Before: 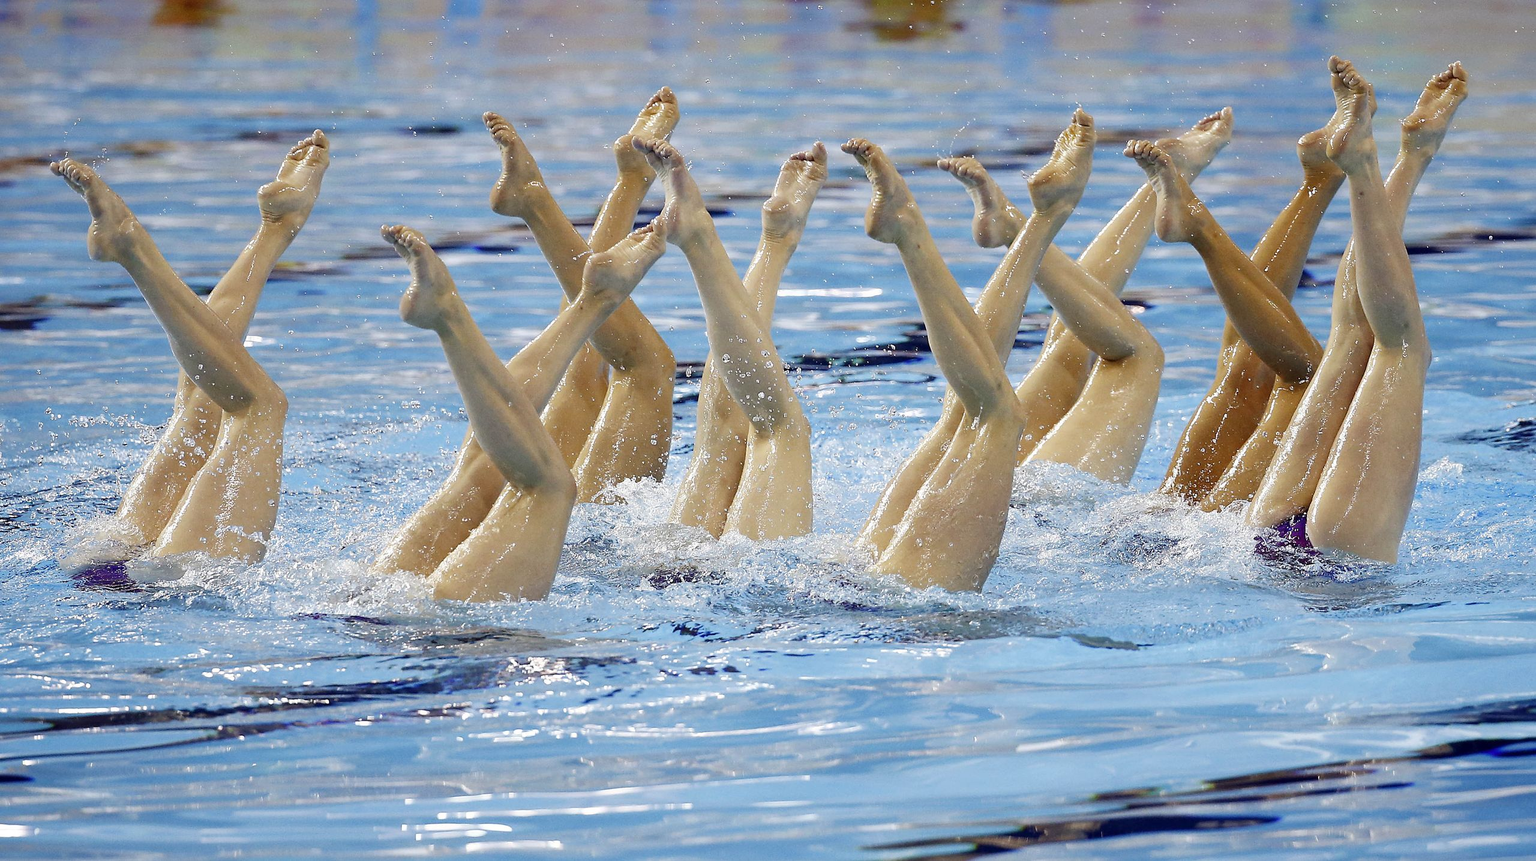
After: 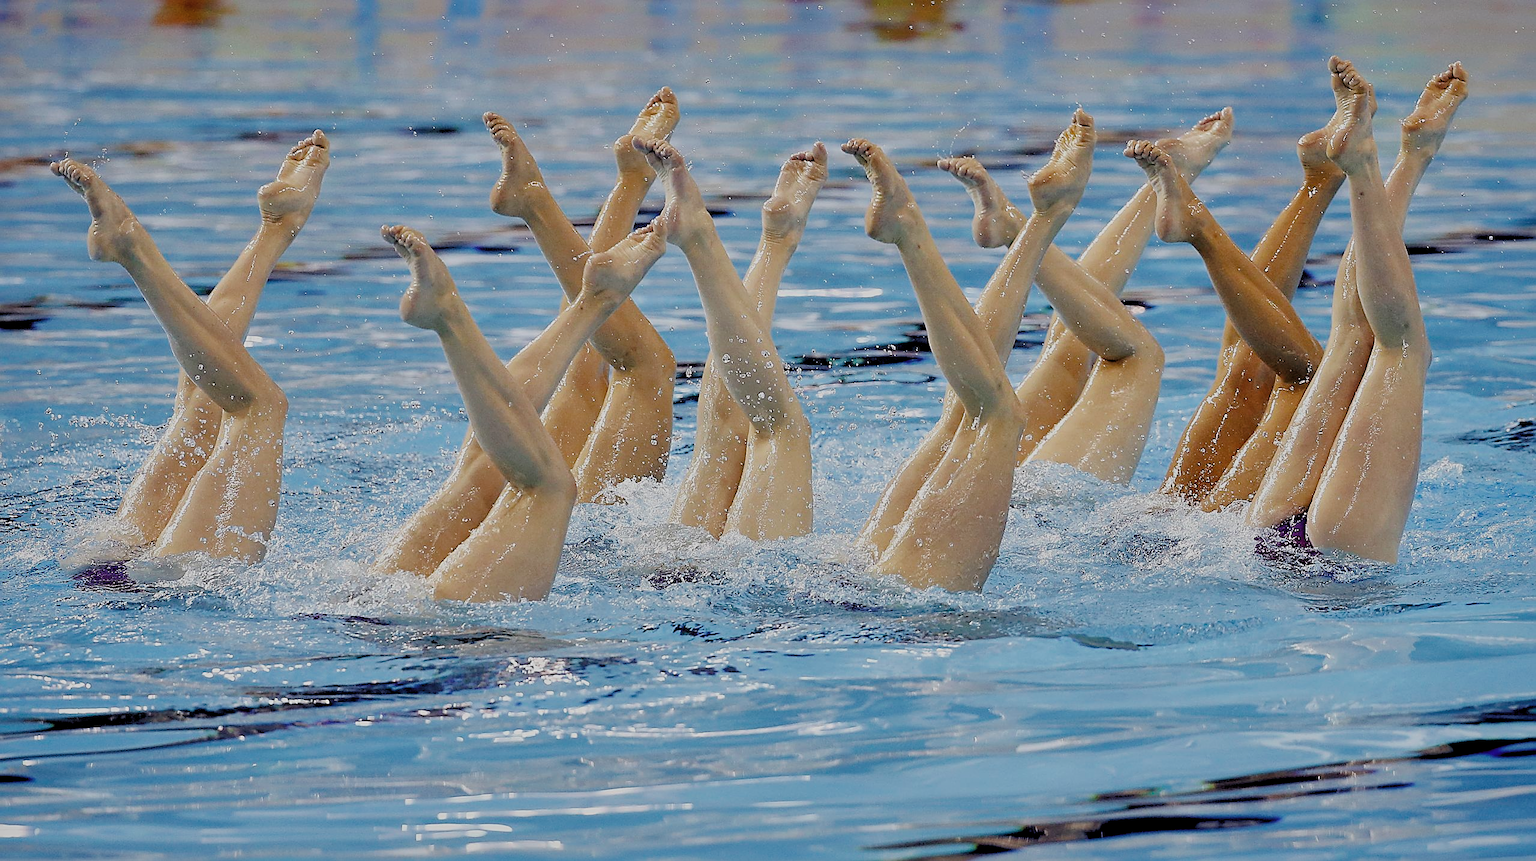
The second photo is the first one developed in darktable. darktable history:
sharpen: on, module defaults
shadows and highlights: highlights -60
levels: levels [0.052, 0.496, 0.908]
filmic rgb: black relative exposure -6.59 EV, white relative exposure 4.71 EV, hardness 3.13, contrast 0.805
